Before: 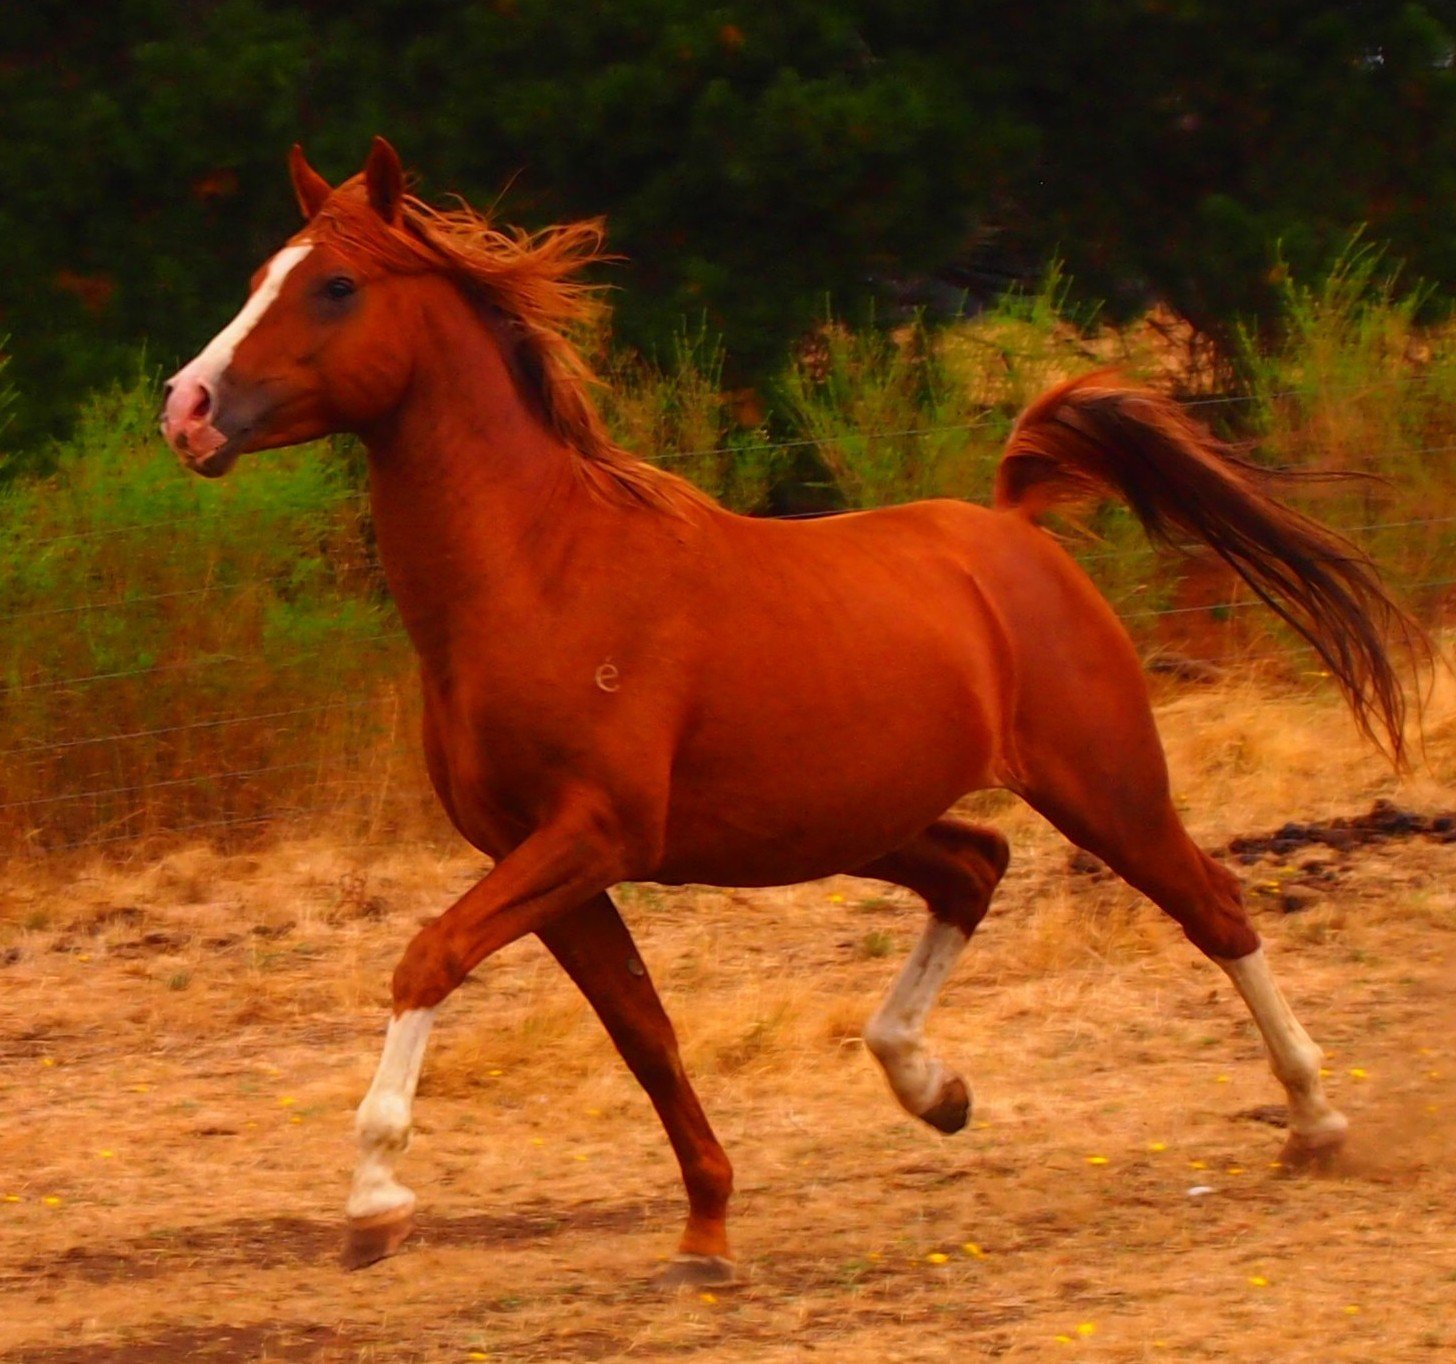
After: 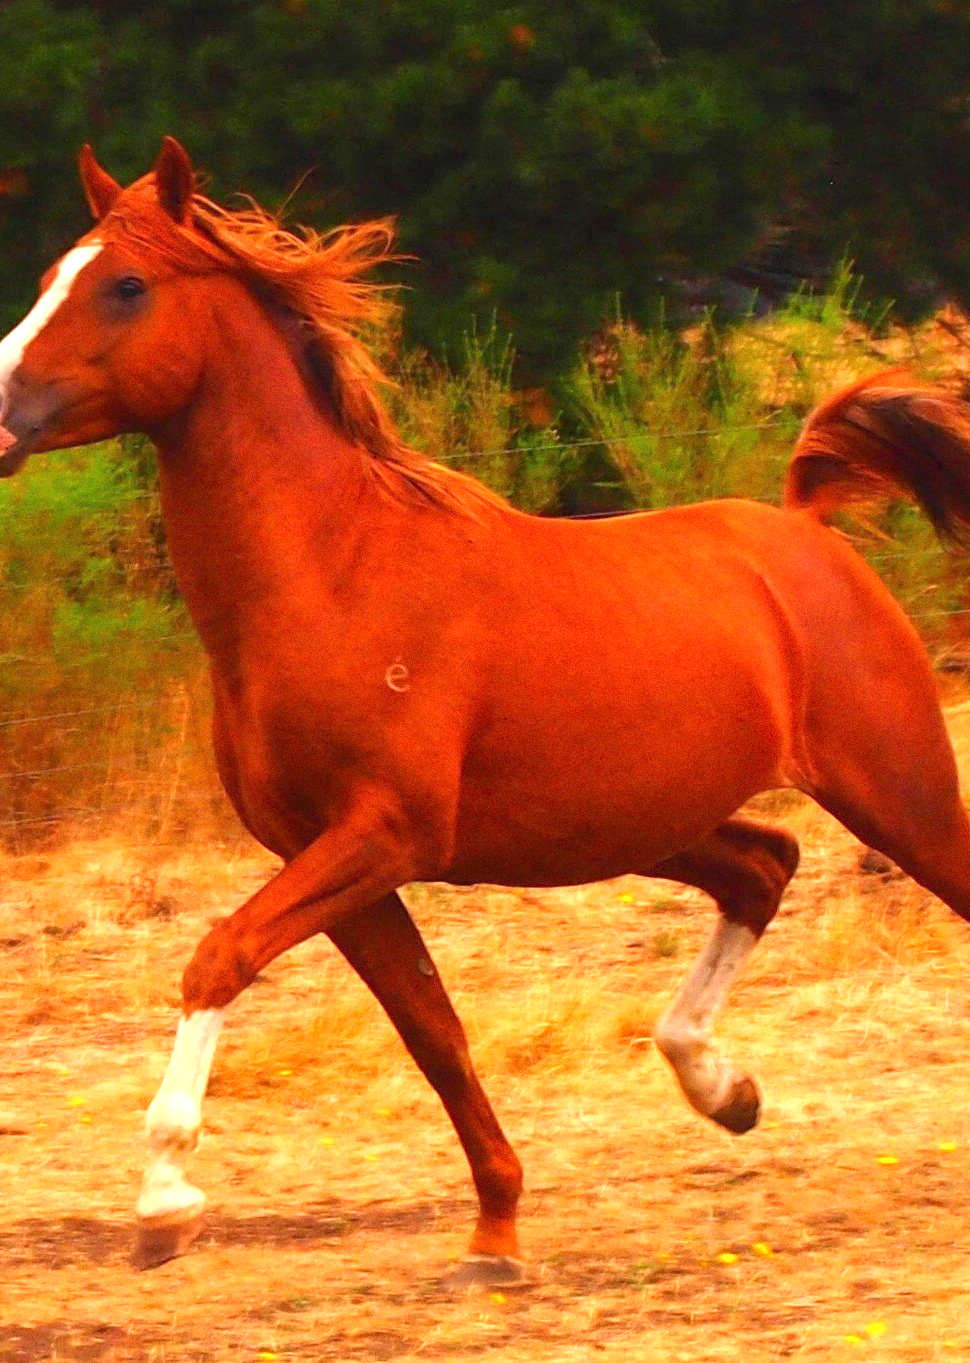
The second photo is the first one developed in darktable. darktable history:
shadows and highlights: shadows 25, highlights -25
crop and rotate: left 14.436%, right 18.898%
exposure: black level correction 0, exposure 1.125 EV, compensate exposure bias true, compensate highlight preservation false
grain: coarseness 0.09 ISO
contrast brightness saturation: contrast 0.05
